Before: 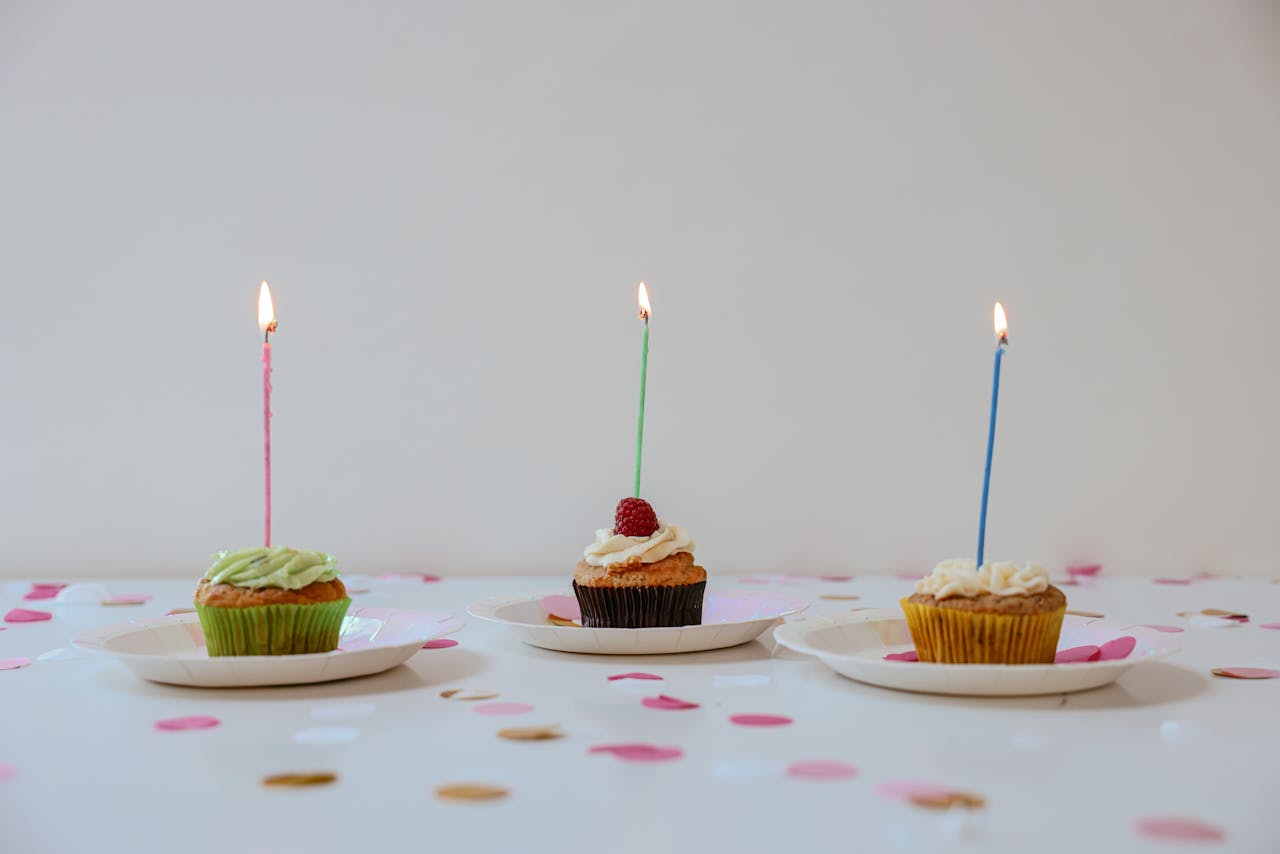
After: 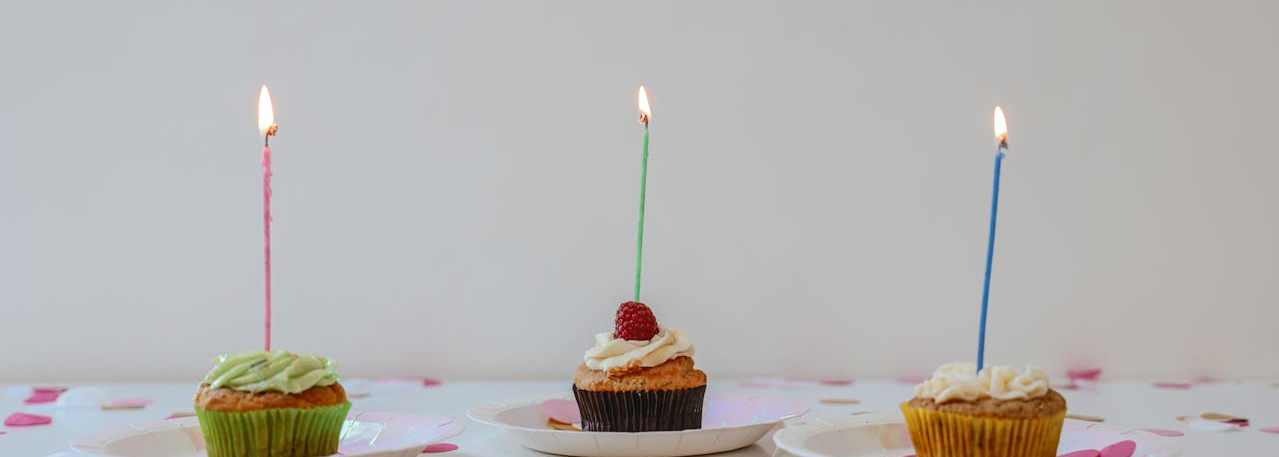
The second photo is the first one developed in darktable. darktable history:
crop and rotate: top 23.043%, bottom 23.437%
local contrast: detail 110%
